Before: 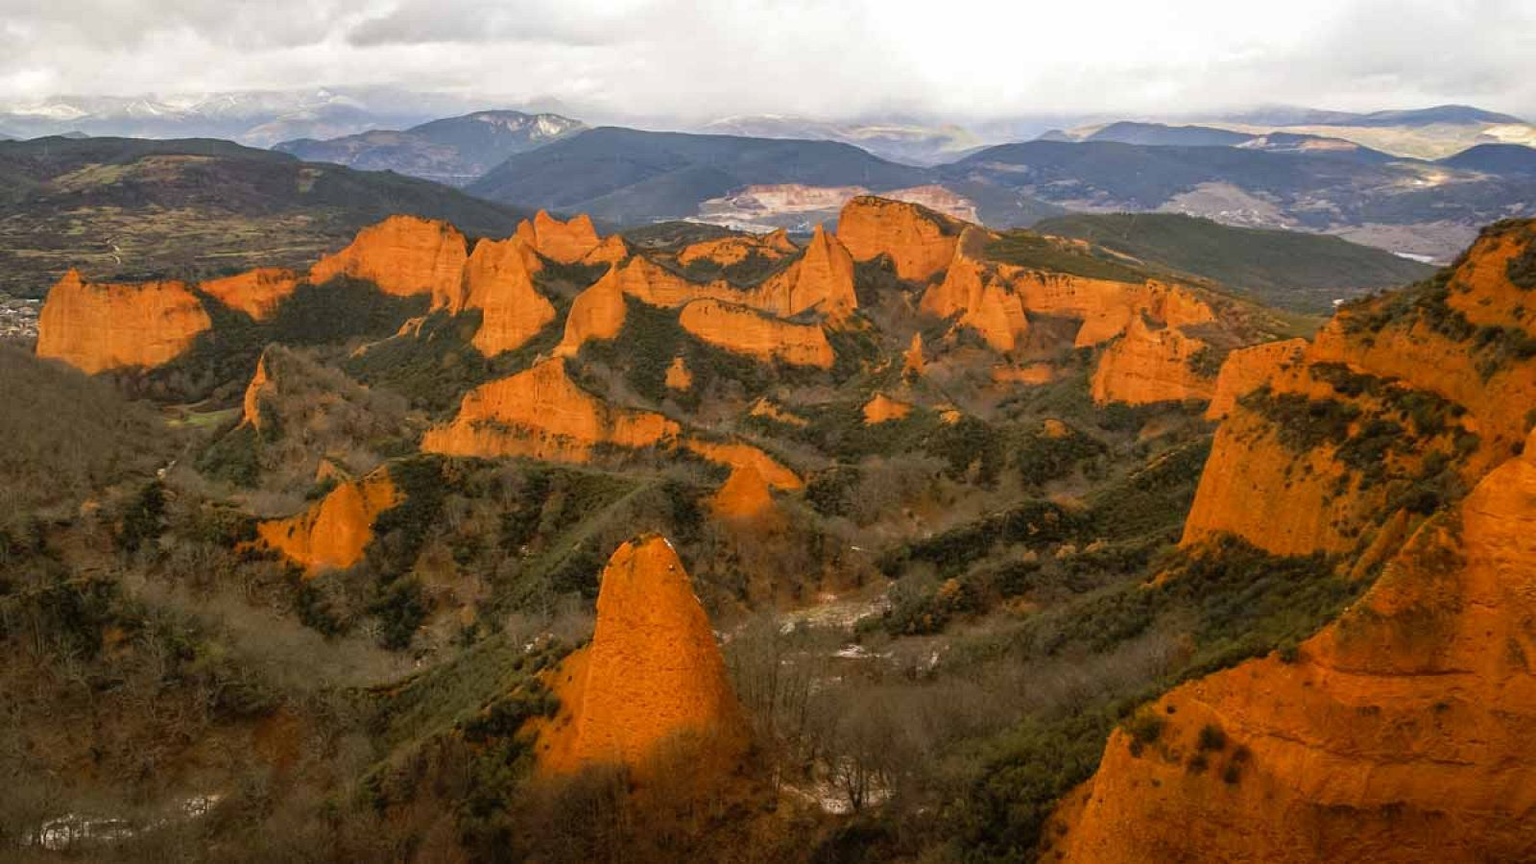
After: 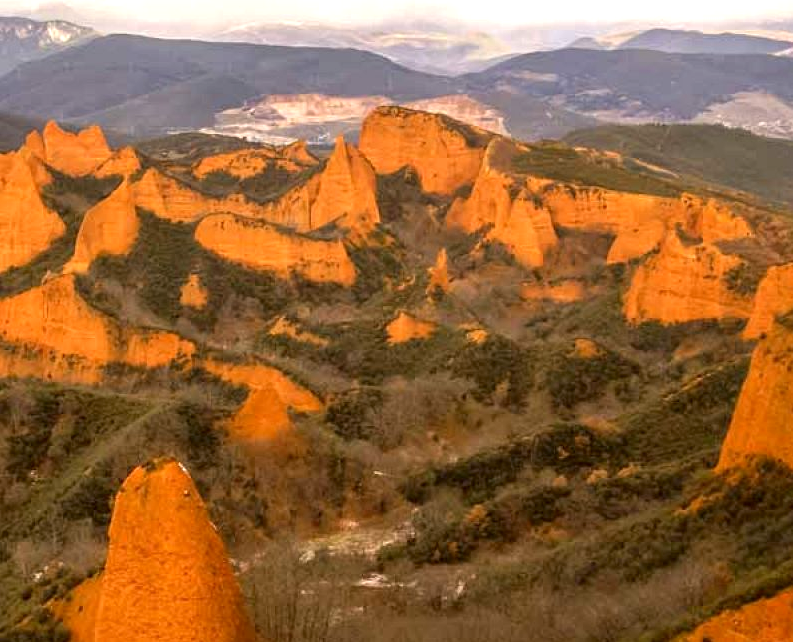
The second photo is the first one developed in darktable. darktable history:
crop: left 32.075%, top 10.976%, right 18.355%, bottom 17.596%
exposure: black level correction 0.001, exposure 0.5 EV, compensate exposure bias true, compensate highlight preservation false
color correction: highlights a* 6.27, highlights b* 8.19, shadows a* 5.94, shadows b* 7.23, saturation 0.9
